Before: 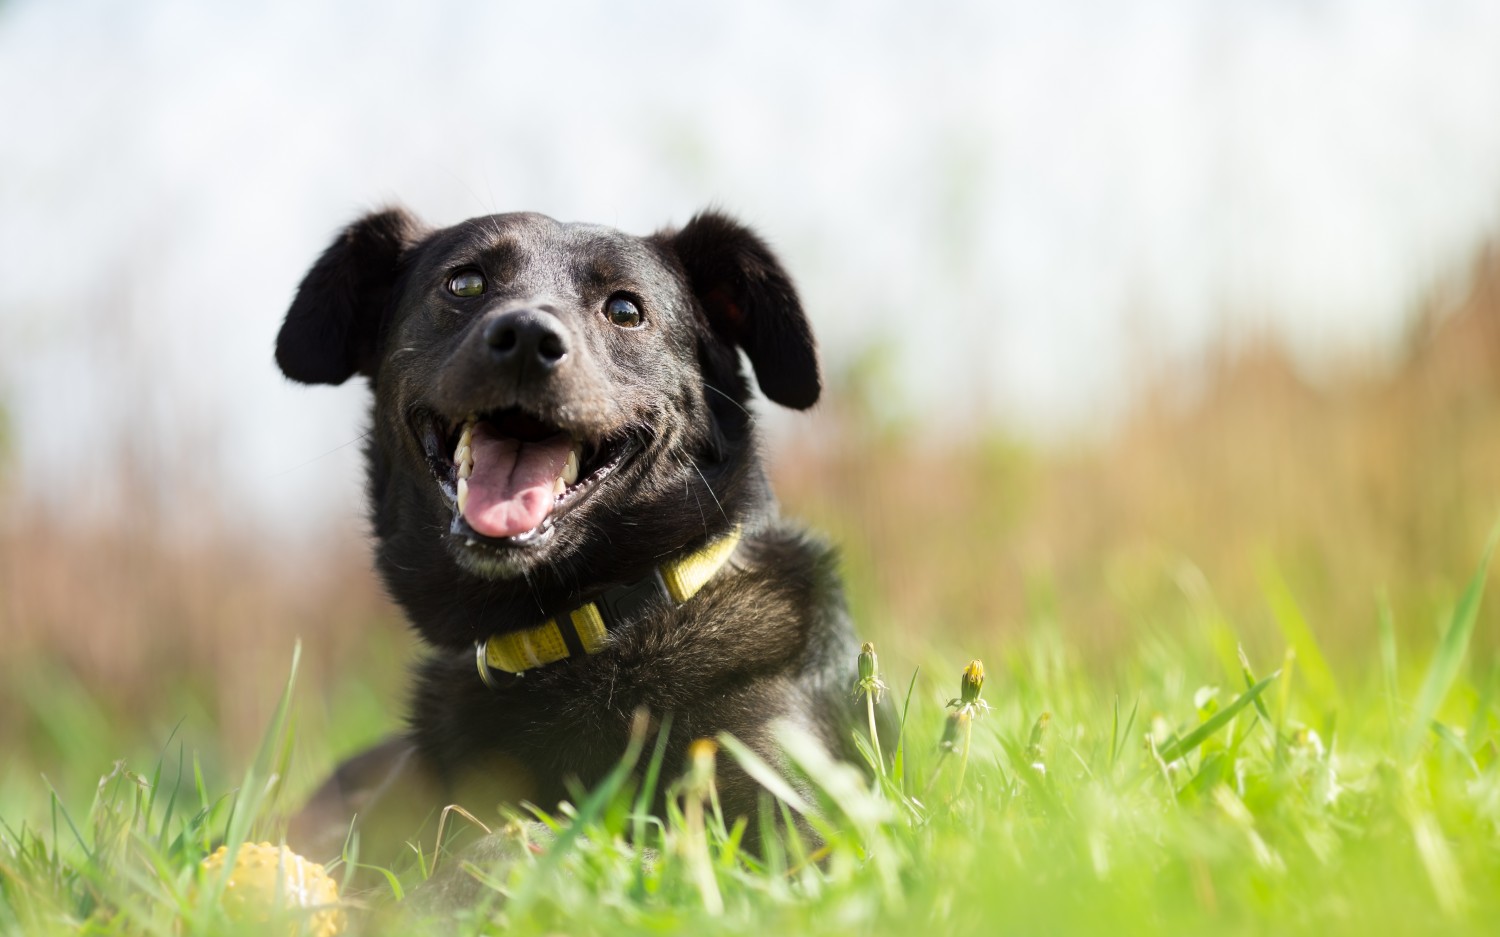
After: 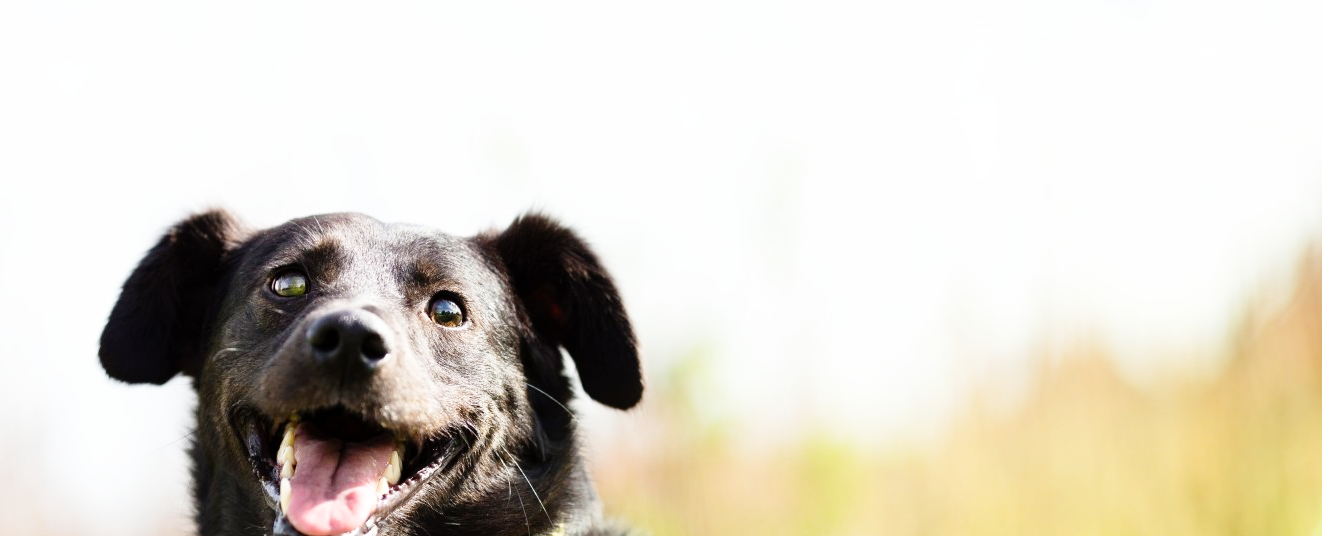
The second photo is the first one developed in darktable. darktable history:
crop and rotate: left 11.812%, bottom 42.776%
base curve: curves: ch0 [(0, 0) (0.008, 0.007) (0.022, 0.029) (0.048, 0.089) (0.092, 0.197) (0.191, 0.399) (0.275, 0.534) (0.357, 0.65) (0.477, 0.78) (0.542, 0.833) (0.799, 0.973) (1, 1)], preserve colors none
exposure: exposure 0 EV, compensate highlight preservation false
contrast brightness saturation: saturation 0.1
